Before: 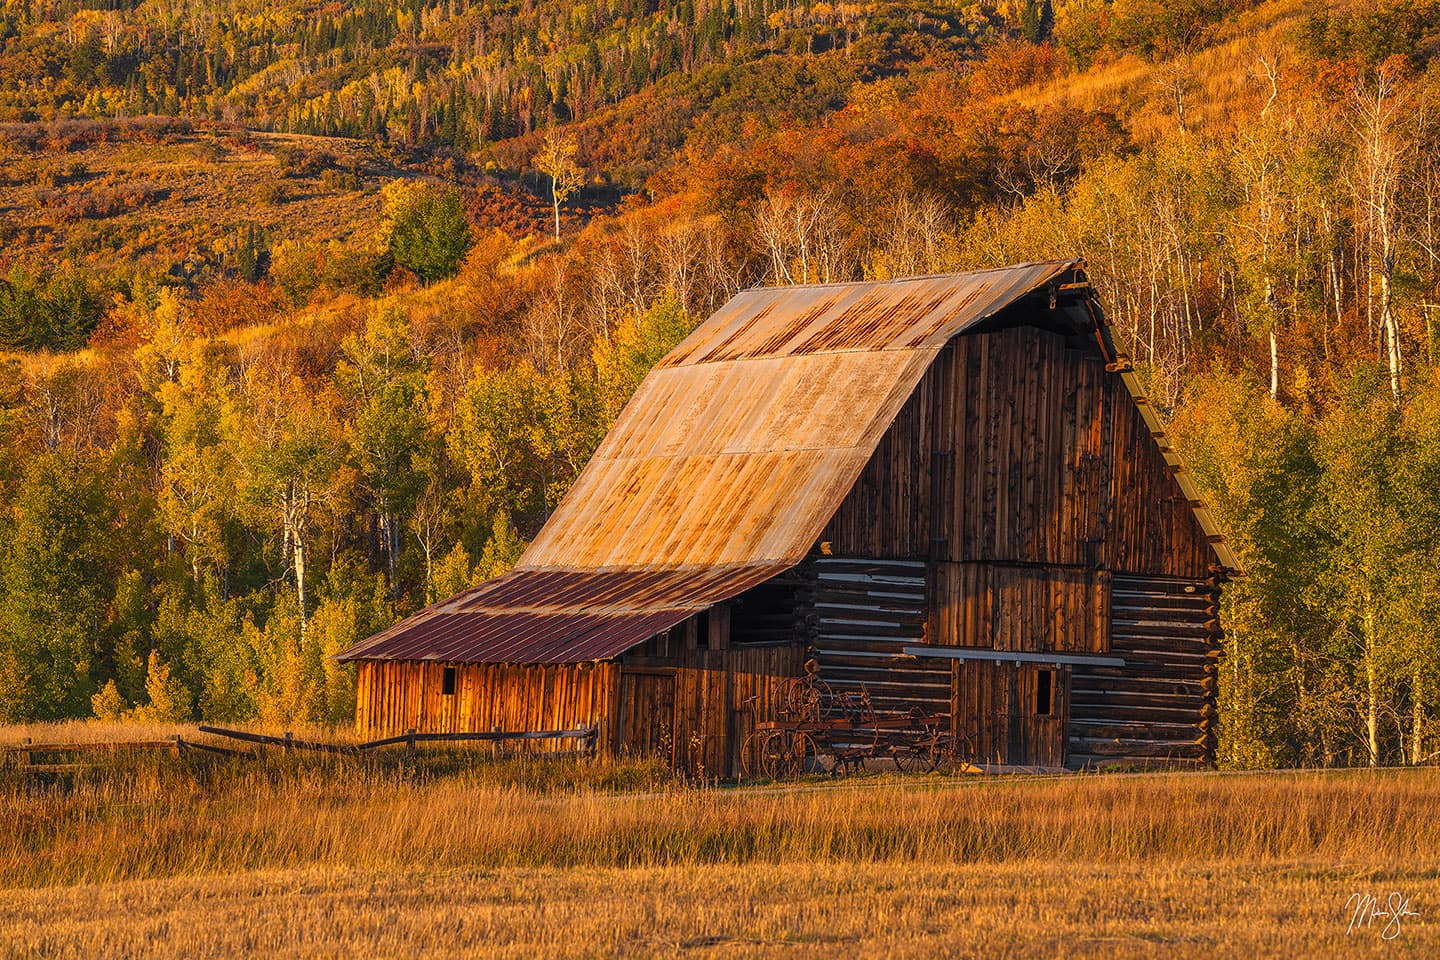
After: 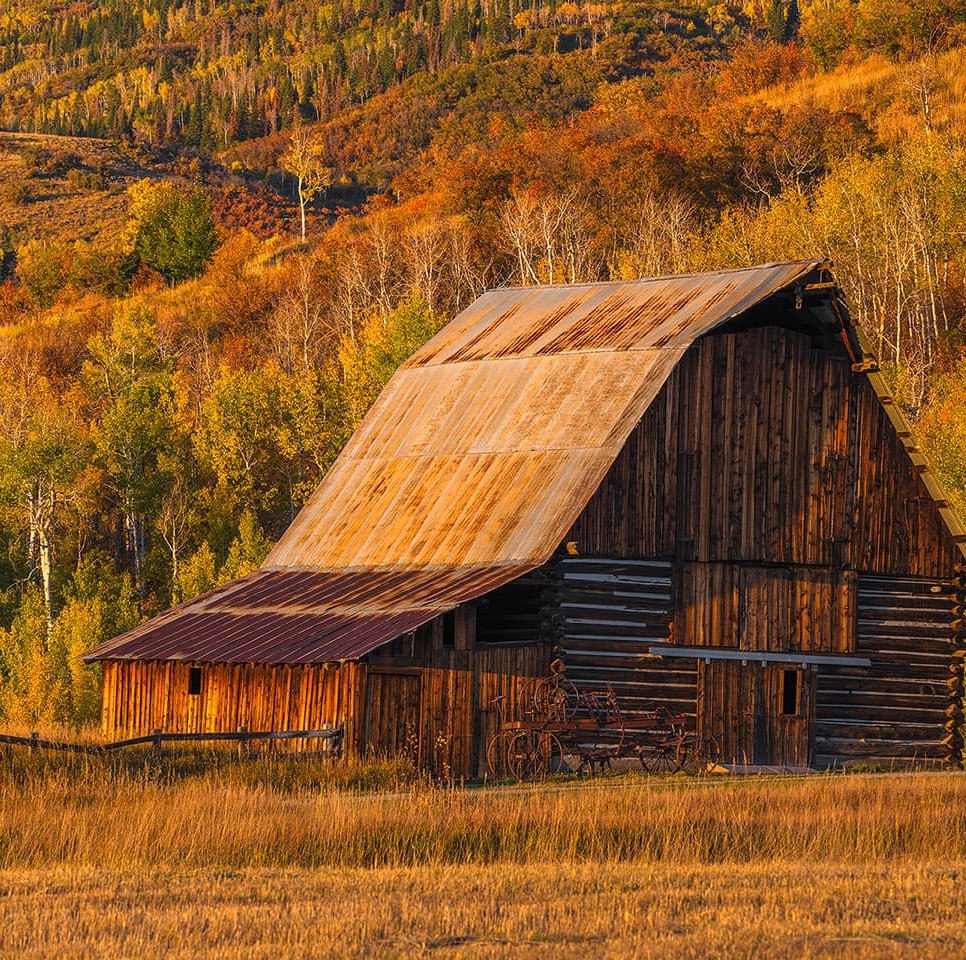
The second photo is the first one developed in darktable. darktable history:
crop and rotate: left 17.659%, right 15.204%
